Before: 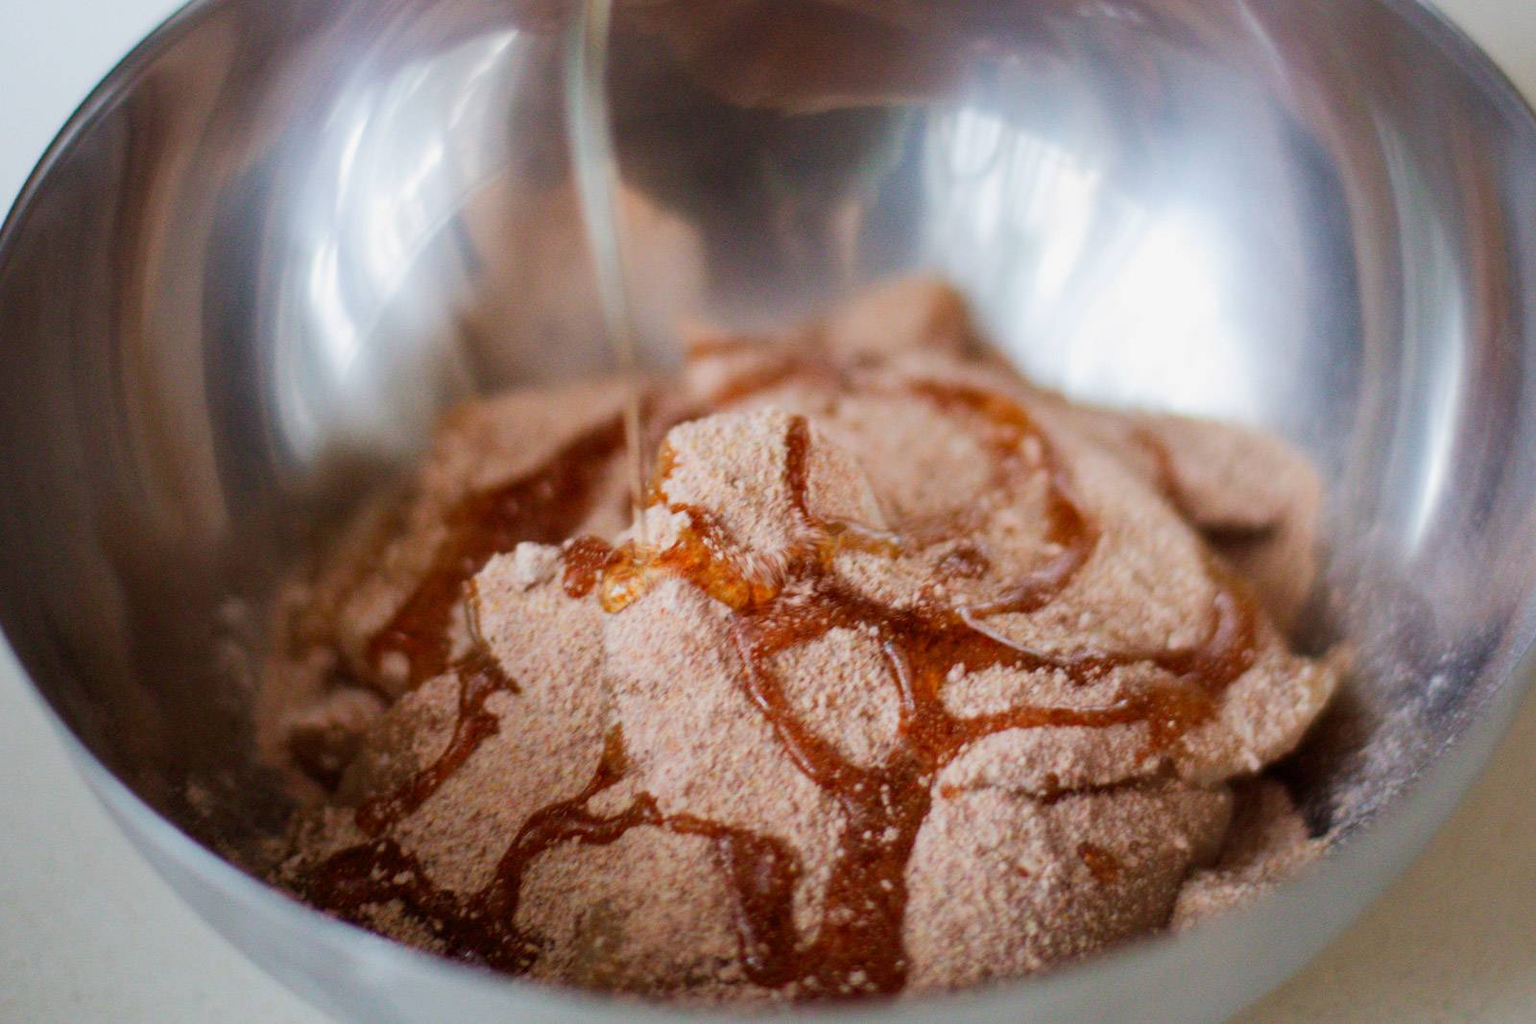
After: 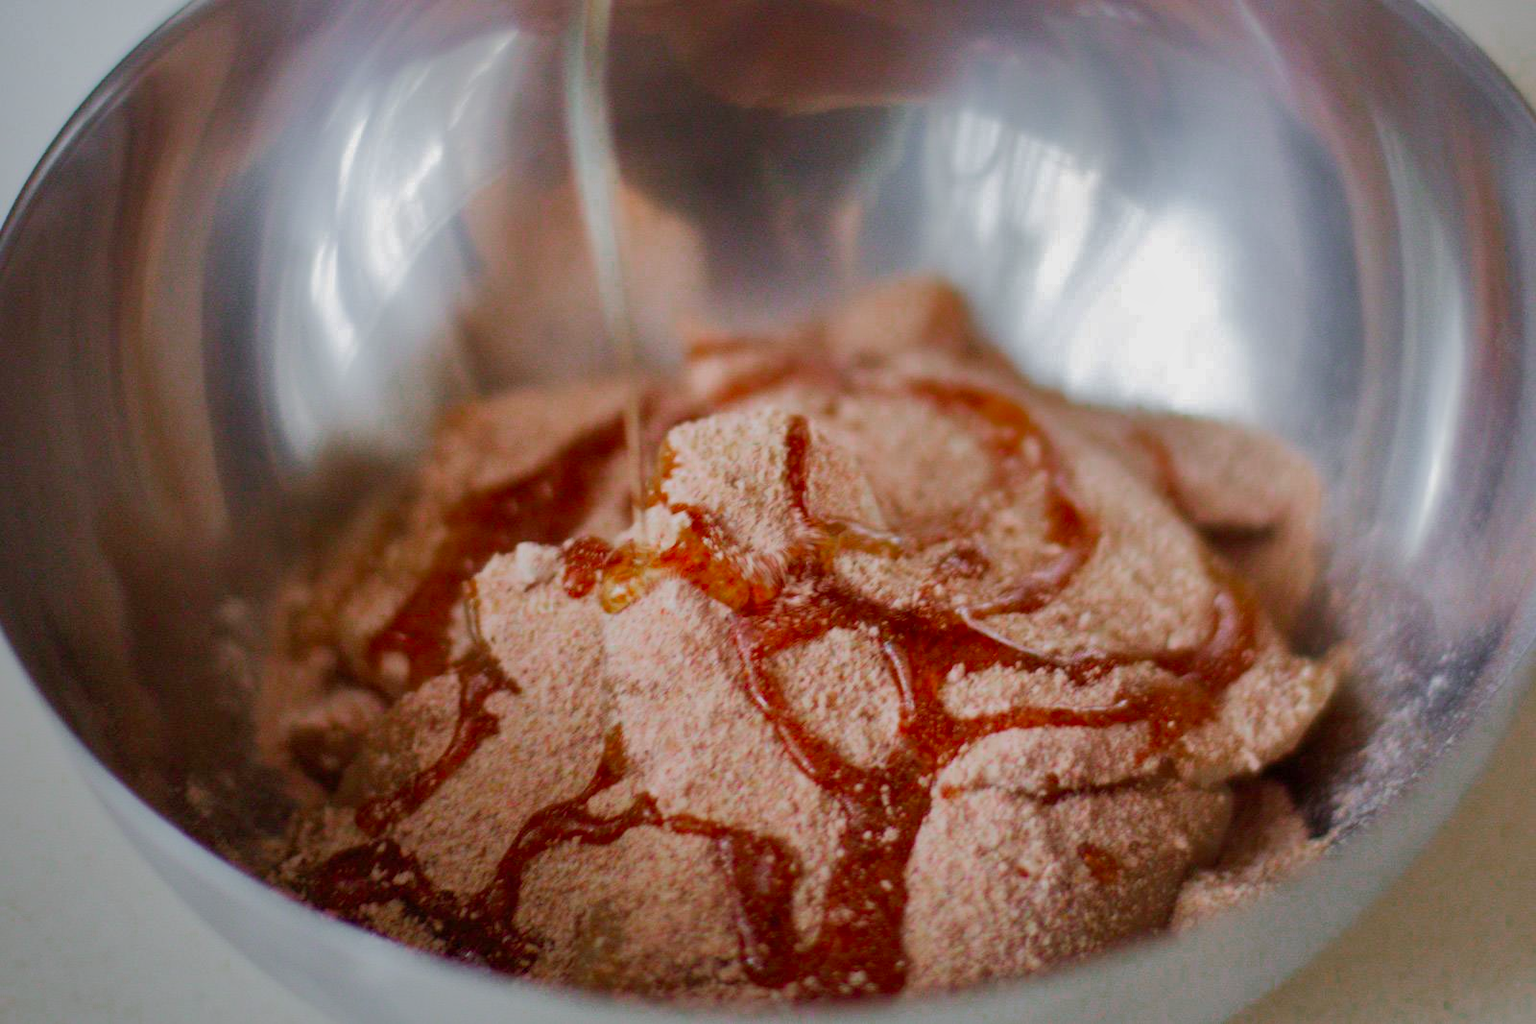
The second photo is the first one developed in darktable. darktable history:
color zones: curves: ch0 [(0, 0.48) (0.209, 0.398) (0.305, 0.332) (0.429, 0.493) (0.571, 0.5) (0.714, 0.5) (0.857, 0.5) (1, 0.48)]; ch1 [(0, 0.633) (0.143, 0.586) (0.286, 0.489) (0.429, 0.448) (0.571, 0.31) (0.714, 0.335) (0.857, 0.492) (1, 0.633)]; ch2 [(0, 0.448) (0.143, 0.498) (0.286, 0.5) (0.429, 0.5) (0.571, 0.5) (0.714, 0.5) (0.857, 0.5) (1, 0.448)]
shadows and highlights: shadows 38.43, highlights -74.54
